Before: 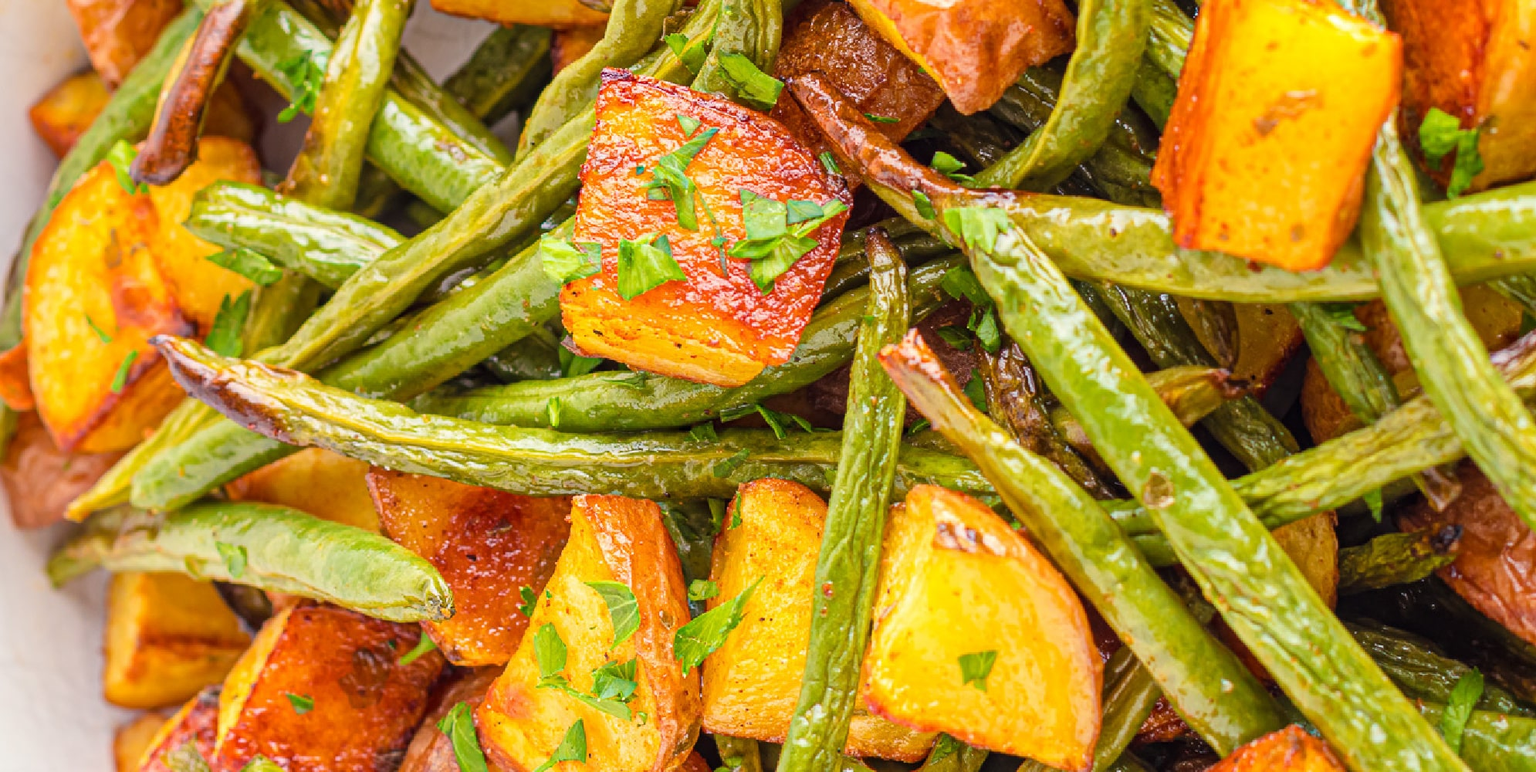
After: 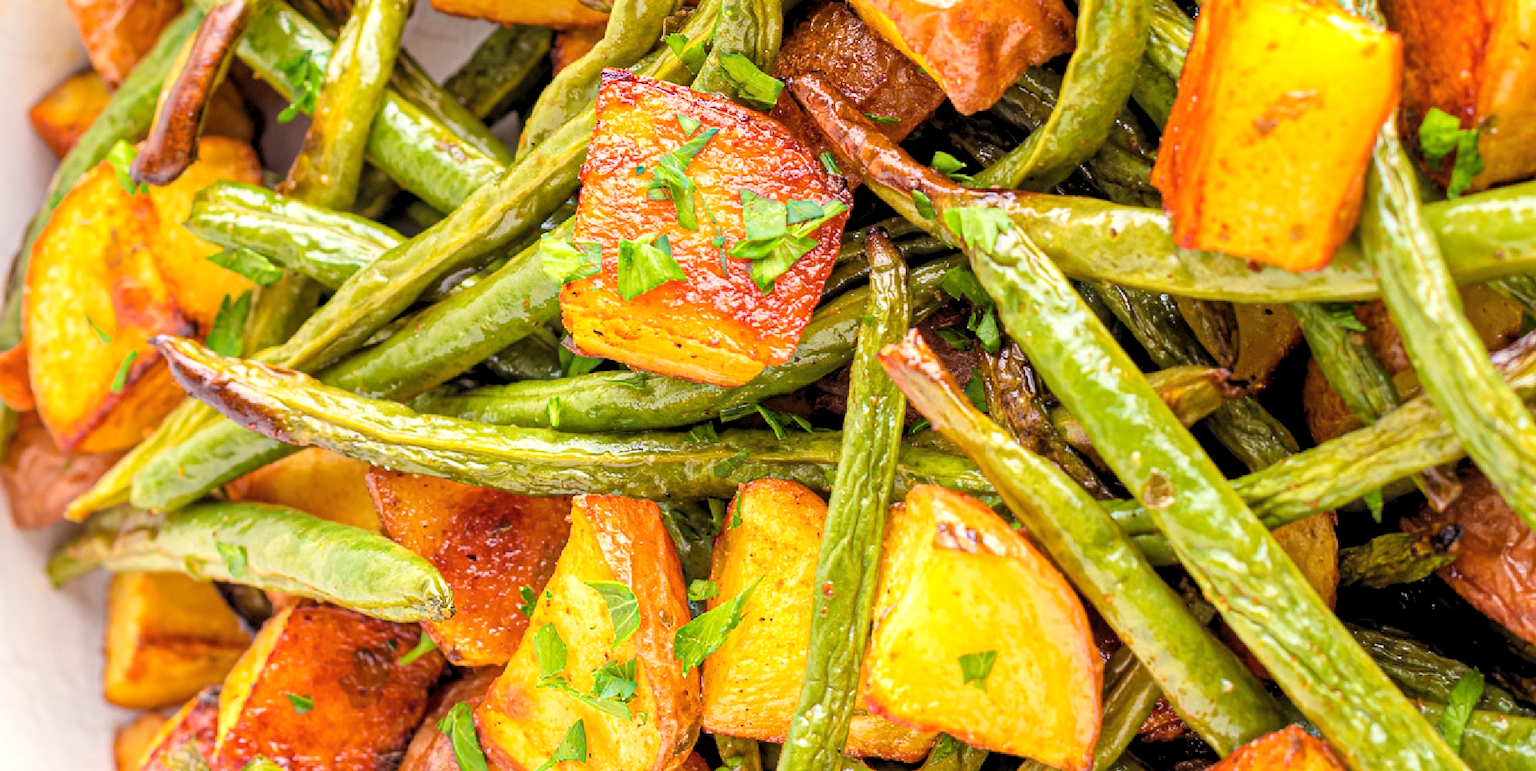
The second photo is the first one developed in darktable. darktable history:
color balance rgb: global vibrance 1%, saturation formula JzAzBz (2021)
rgb levels: levels [[0.01, 0.419, 0.839], [0, 0.5, 1], [0, 0.5, 1]]
